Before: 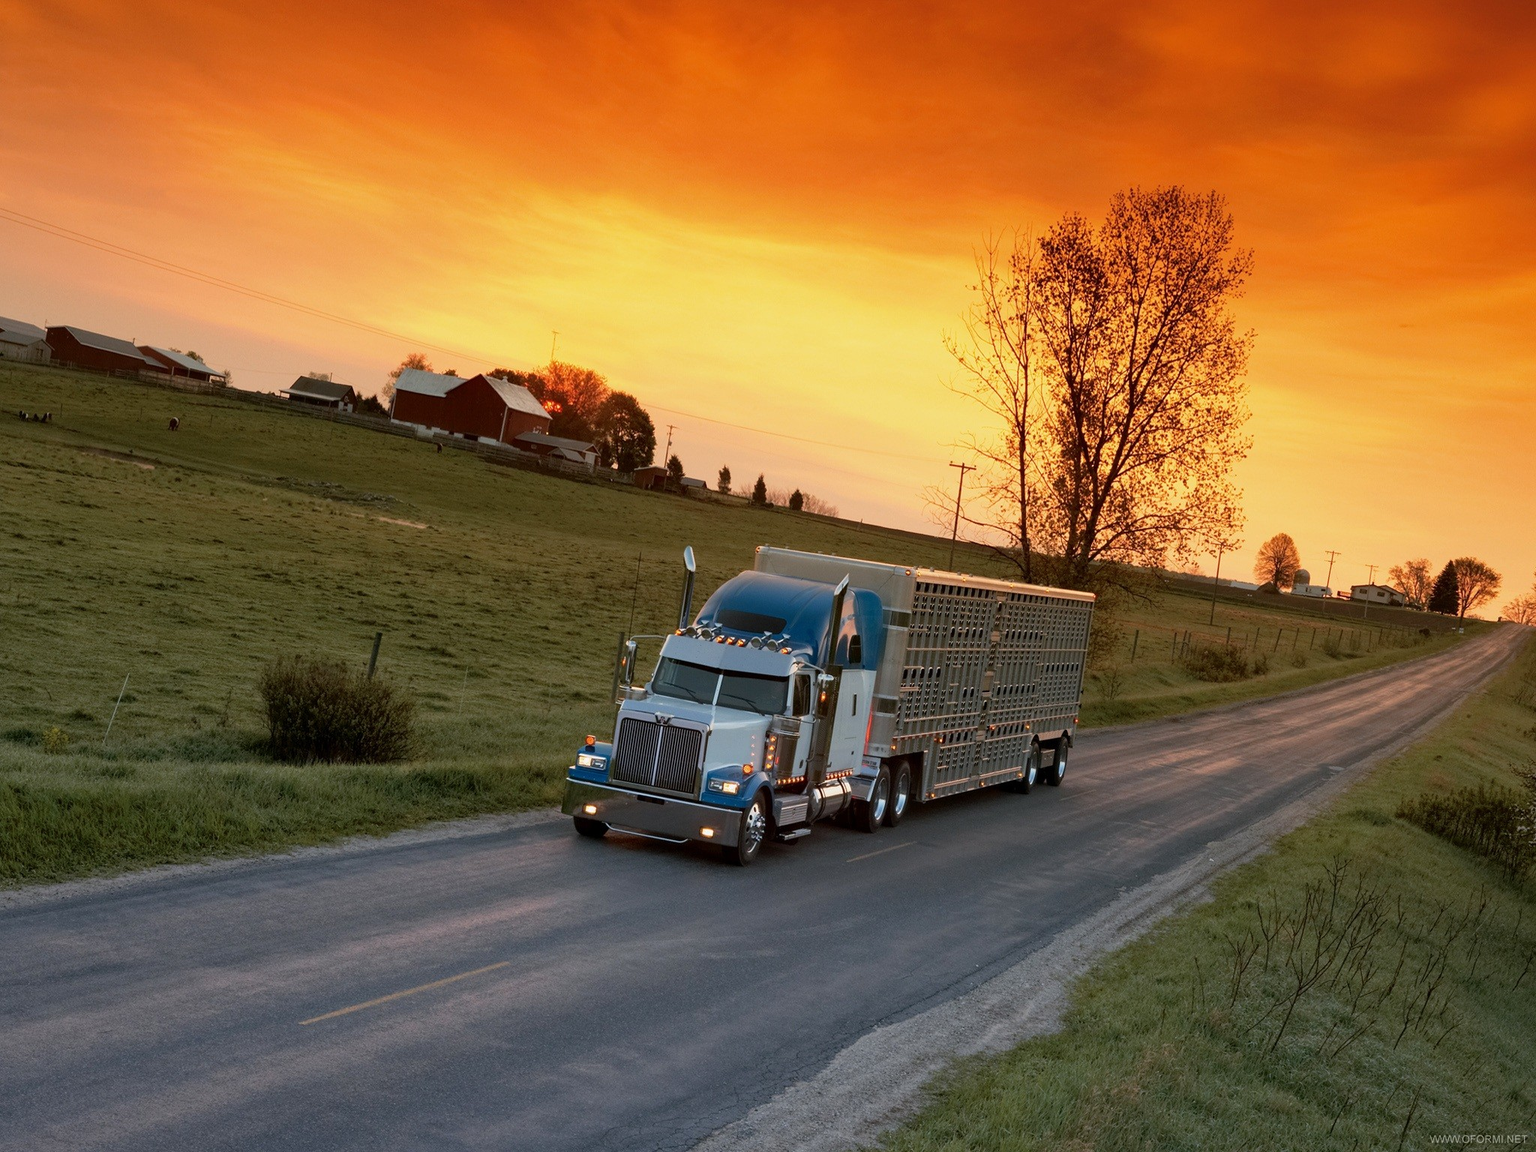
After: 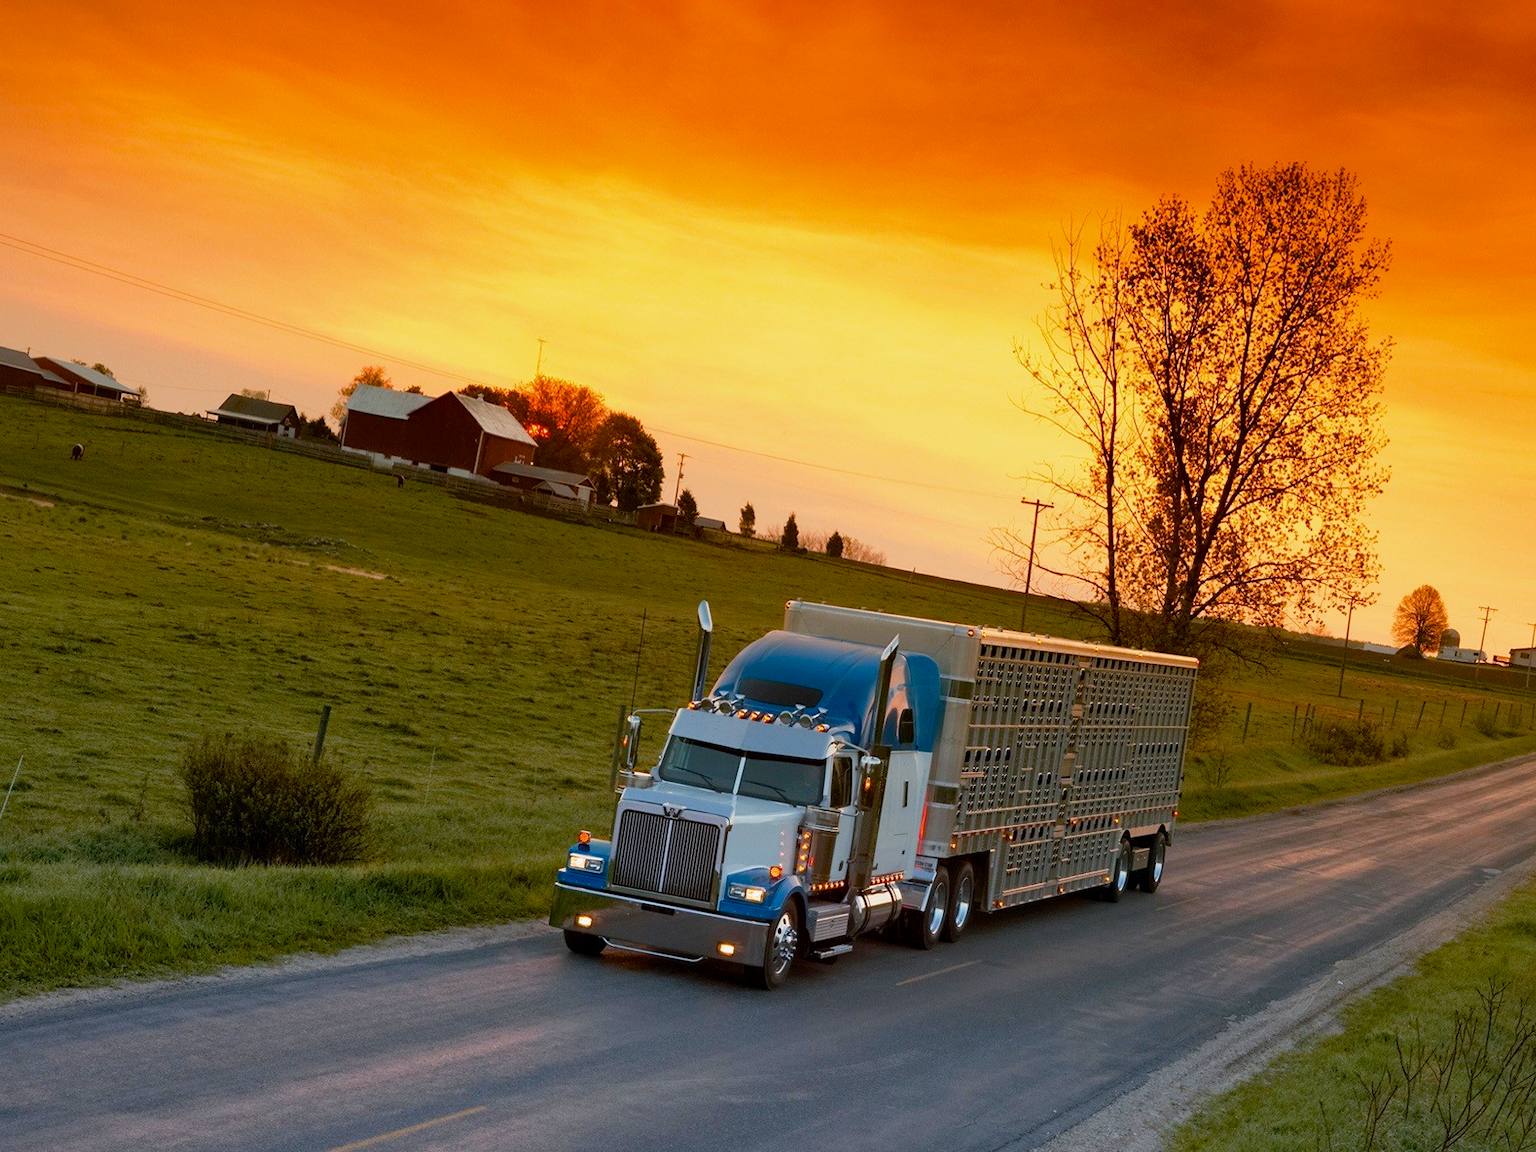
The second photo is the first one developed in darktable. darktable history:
crop and rotate: left 7.196%, top 4.574%, right 10.605%, bottom 13.178%
color balance rgb: perceptual saturation grading › global saturation 35%, perceptual saturation grading › highlights -30%, perceptual saturation grading › shadows 35%, perceptual brilliance grading › global brilliance 3%, perceptual brilliance grading › highlights -3%, perceptual brilliance grading › shadows 3%
